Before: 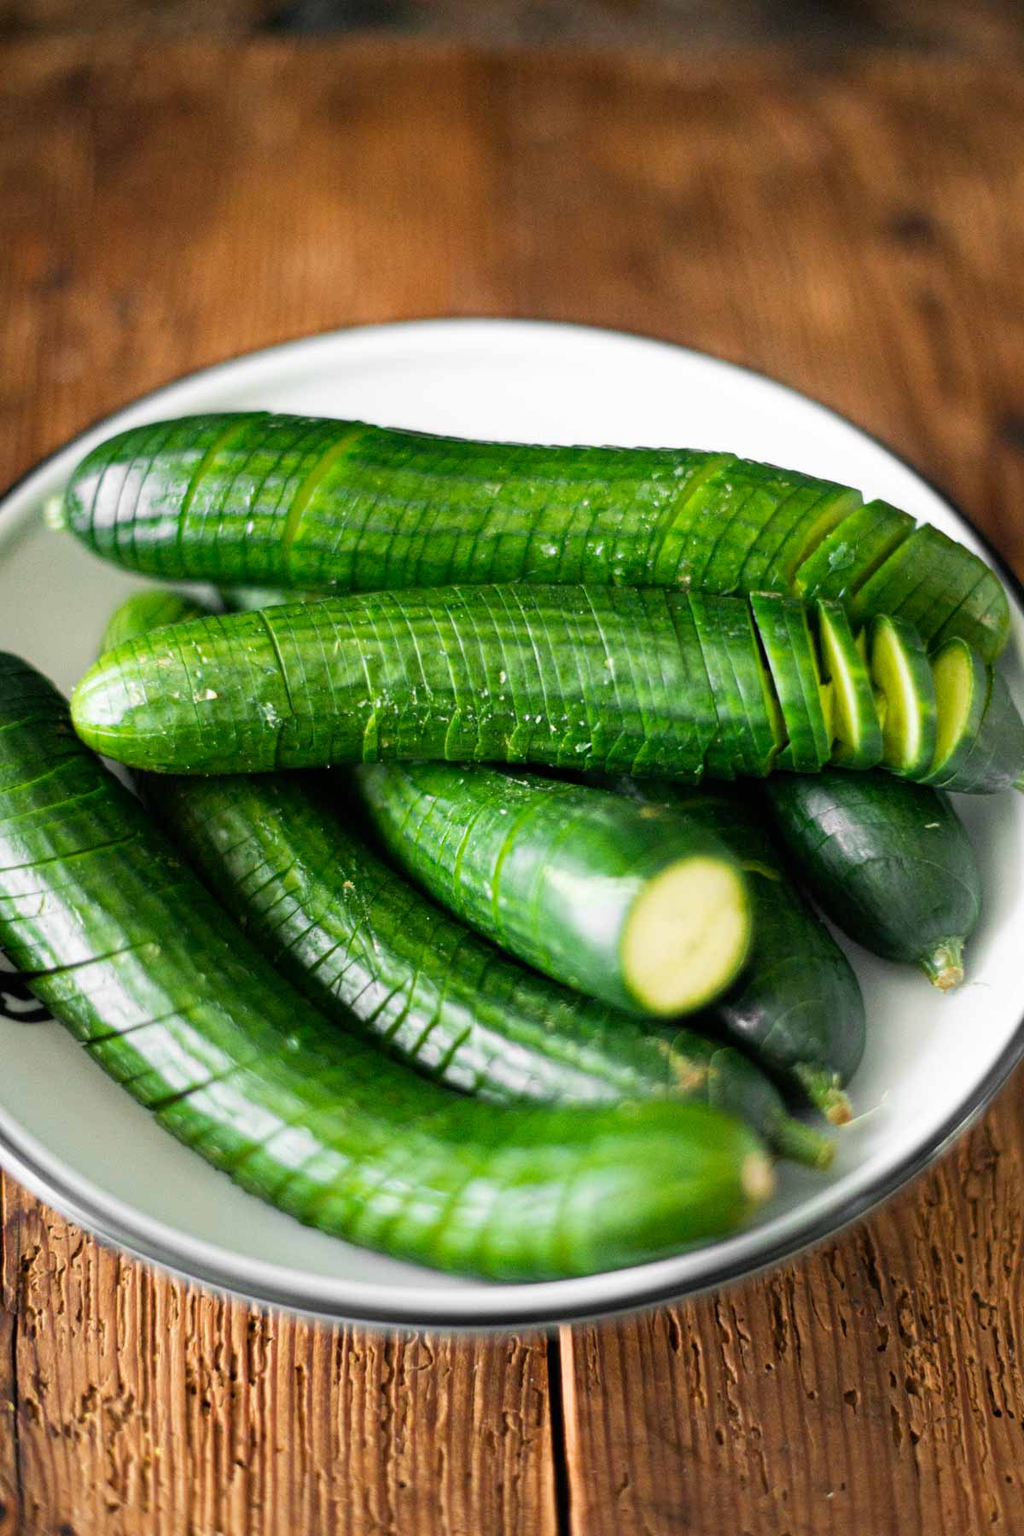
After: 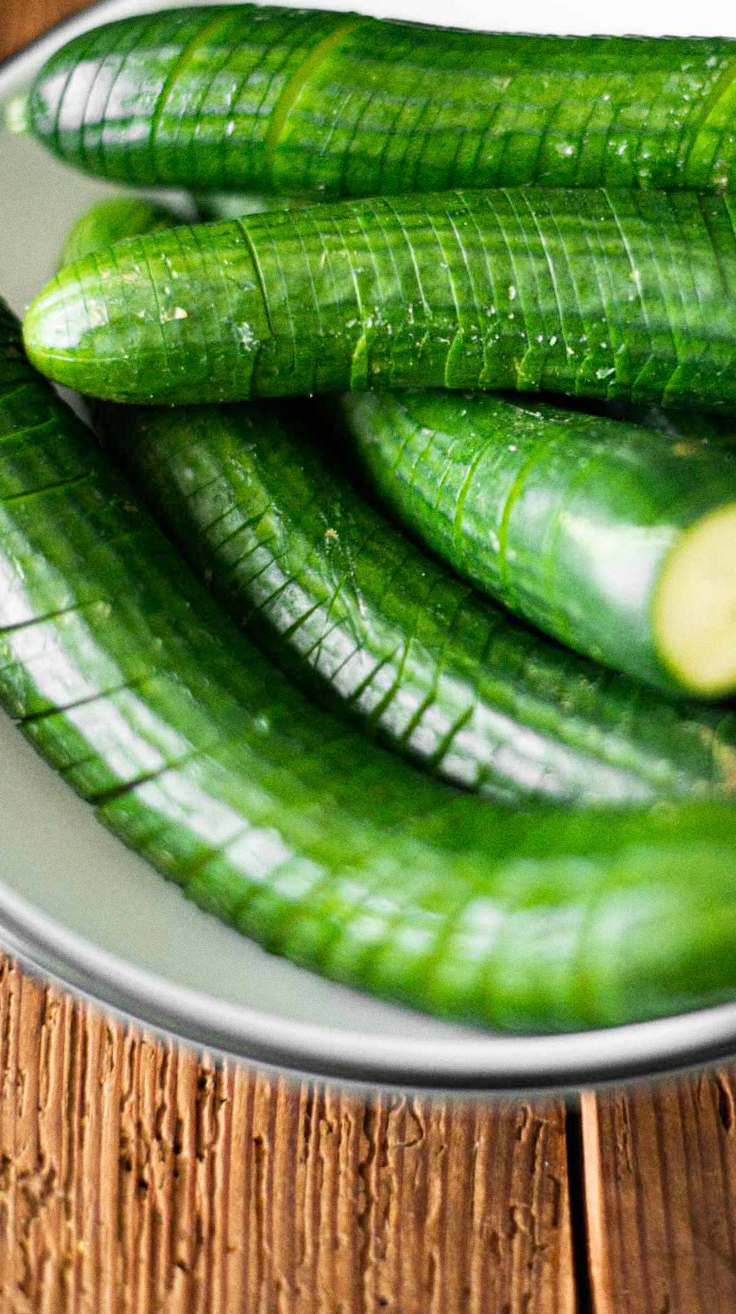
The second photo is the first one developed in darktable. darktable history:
crop: left 8.966%, top 23.852%, right 34.699%, bottom 4.703%
rotate and perspective: rotation 0.128°, lens shift (vertical) -0.181, lens shift (horizontal) -0.044, shear 0.001, automatic cropping off
grain: coarseness 0.09 ISO
